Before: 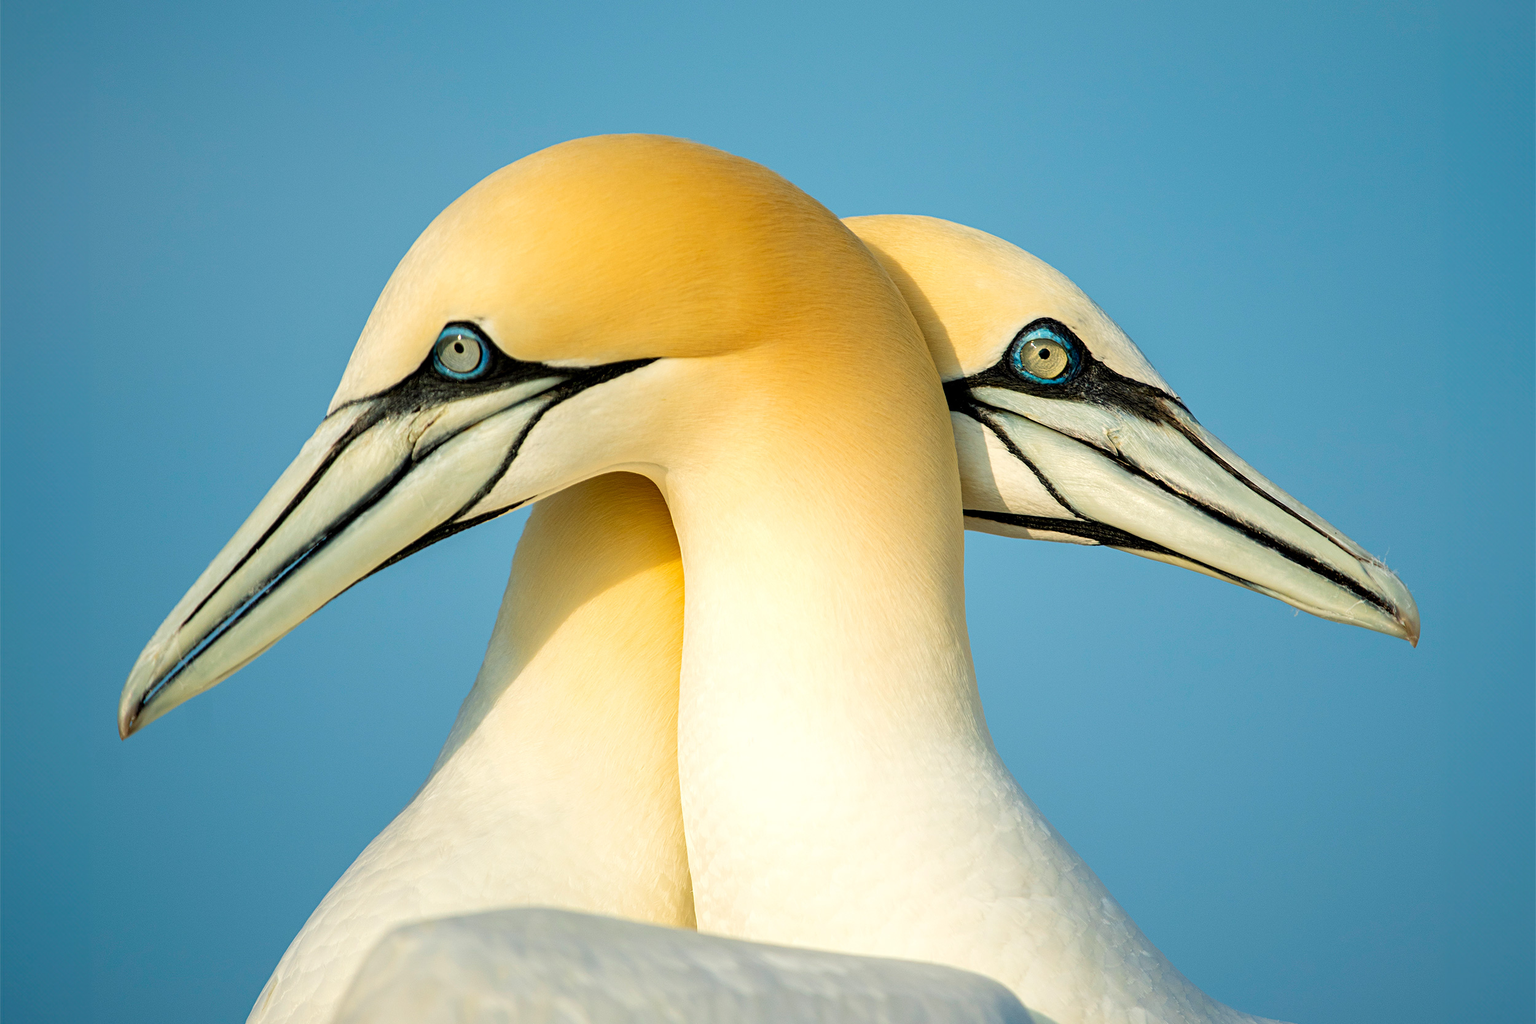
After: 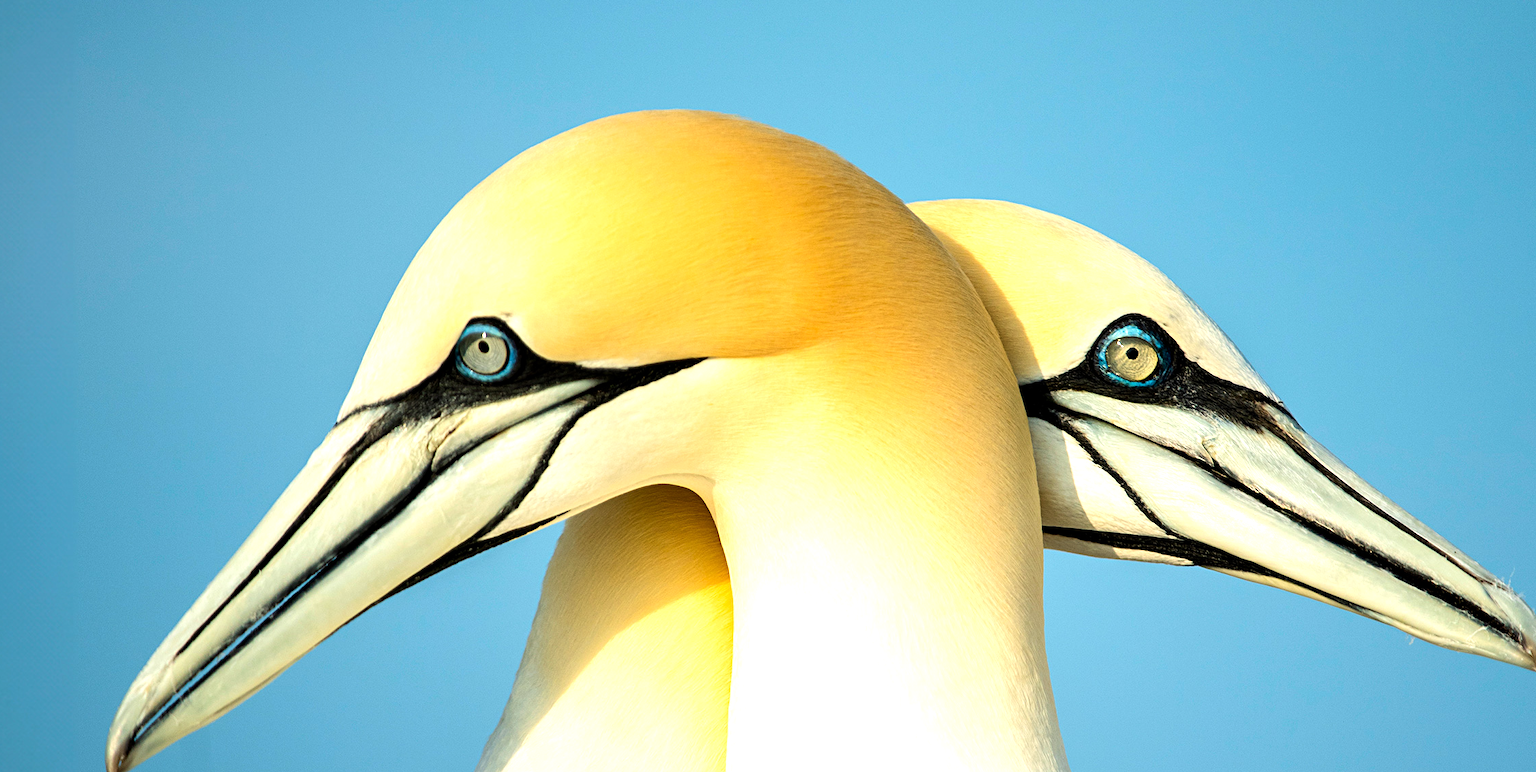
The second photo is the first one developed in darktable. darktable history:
tone equalizer: -8 EV -0.75 EV, -7 EV -0.7 EV, -6 EV -0.6 EV, -5 EV -0.4 EV, -3 EV 0.4 EV, -2 EV 0.6 EV, -1 EV 0.7 EV, +0 EV 0.75 EV, edges refinement/feathering 500, mask exposure compensation -1.57 EV, preserve details no
crop: left 1.509%, top 3.452%, right 7.696%, bottom 28.452%
